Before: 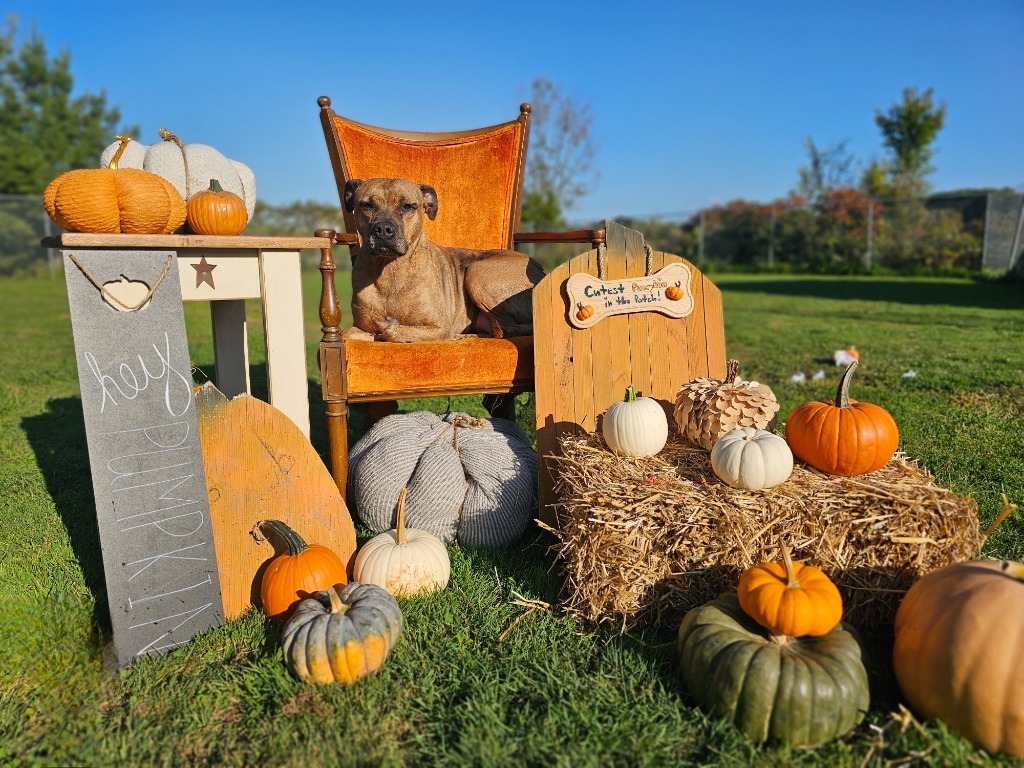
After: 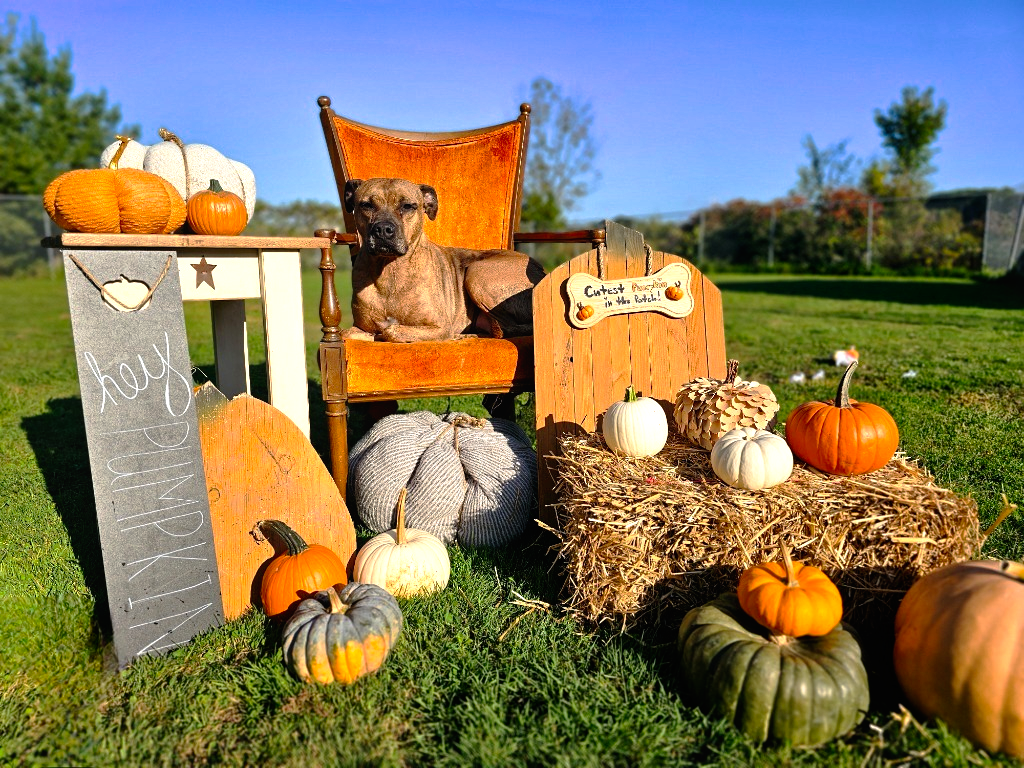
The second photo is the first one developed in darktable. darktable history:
exposure: black level correction -0.002, exposure 0.529 EV, compensate highlight preservation false
local contrast: mode bilateral grid, contrast 20, coarseness 51, detail 119%, midtone range 0.2
tone curve: curves: ch0 [(0, 0.016) (0.11, 0.039) (0.259, 0.235) (0.383, 0.437) (0.499, 0.597) (0.733, 0.867) (0.843, 0.948) (1, 1)], preserve colors none
base curve: curves: ch0 [(0, 0) (0.826, 0.587) (1, 1)], preserve colors none
